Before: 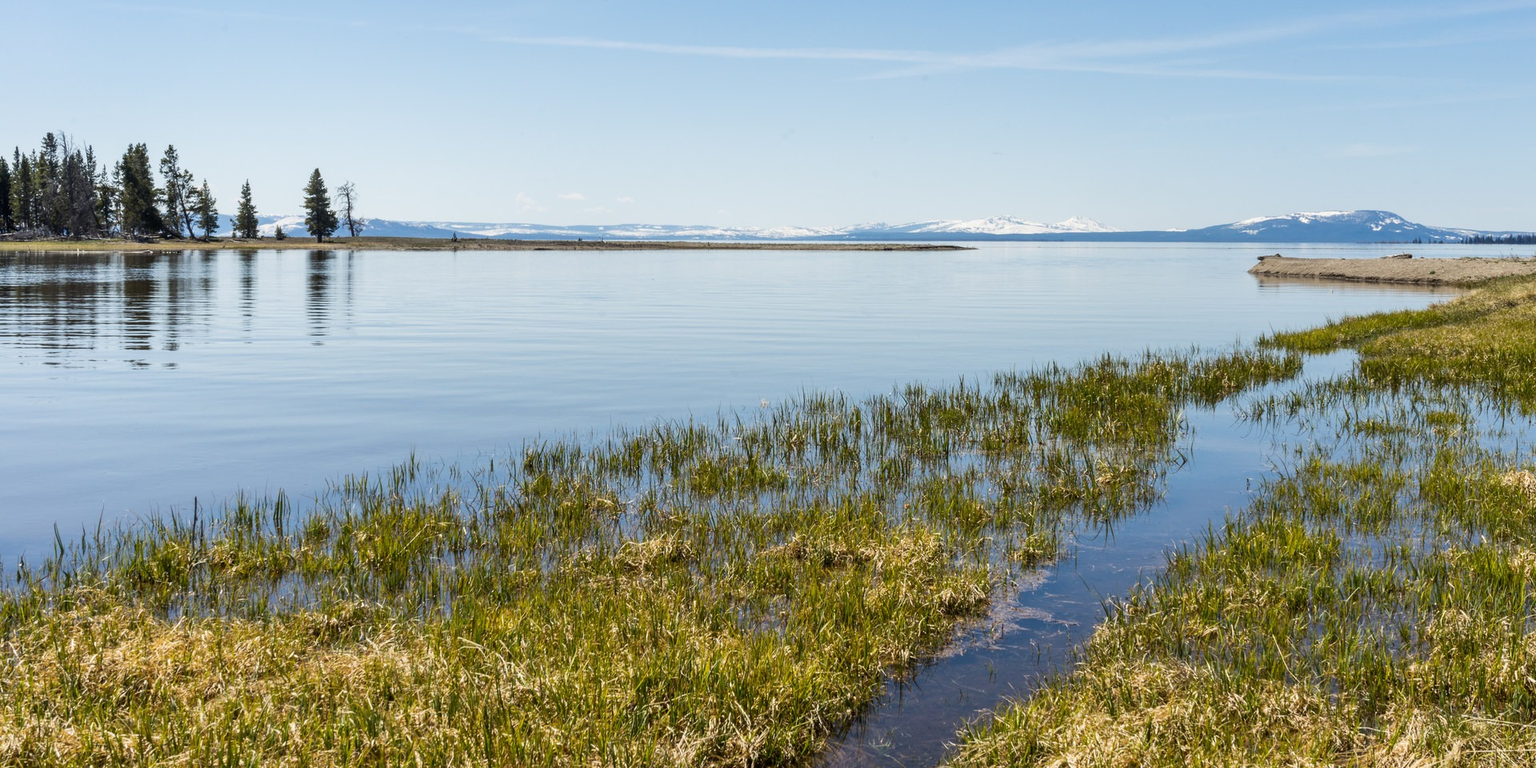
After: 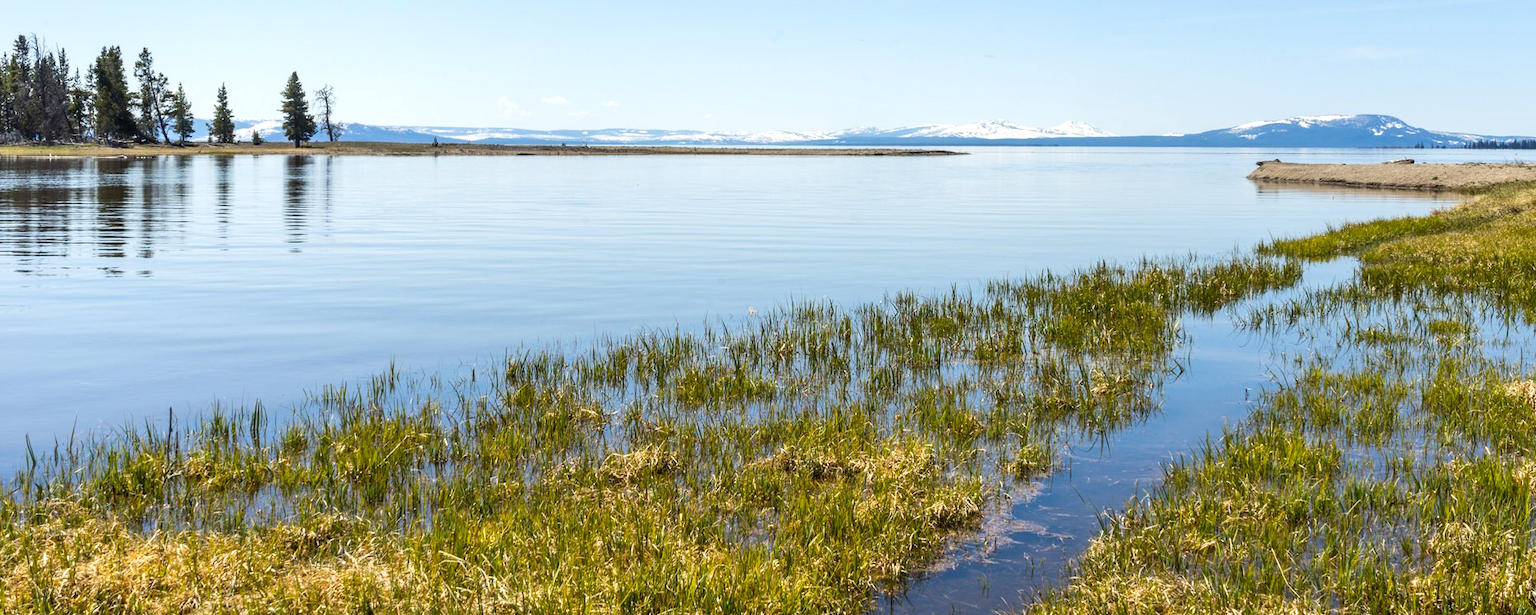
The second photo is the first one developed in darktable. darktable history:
contrast brightness saturation: saturation 0.123
exposure: black level correction 0, exposure 0.3 EV, compensate highlight preservation false
crop and rotate: left 1.923%, top 12.861%, right 0.239%, bottom 8.796%
